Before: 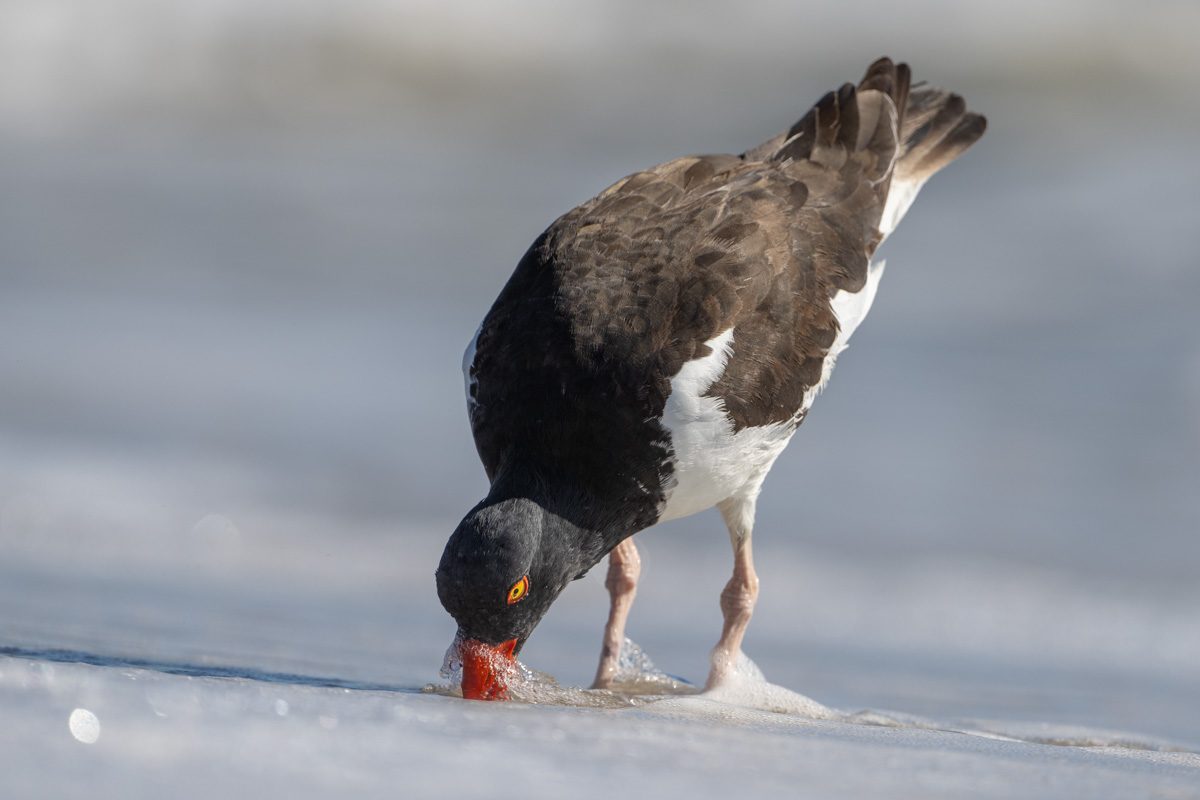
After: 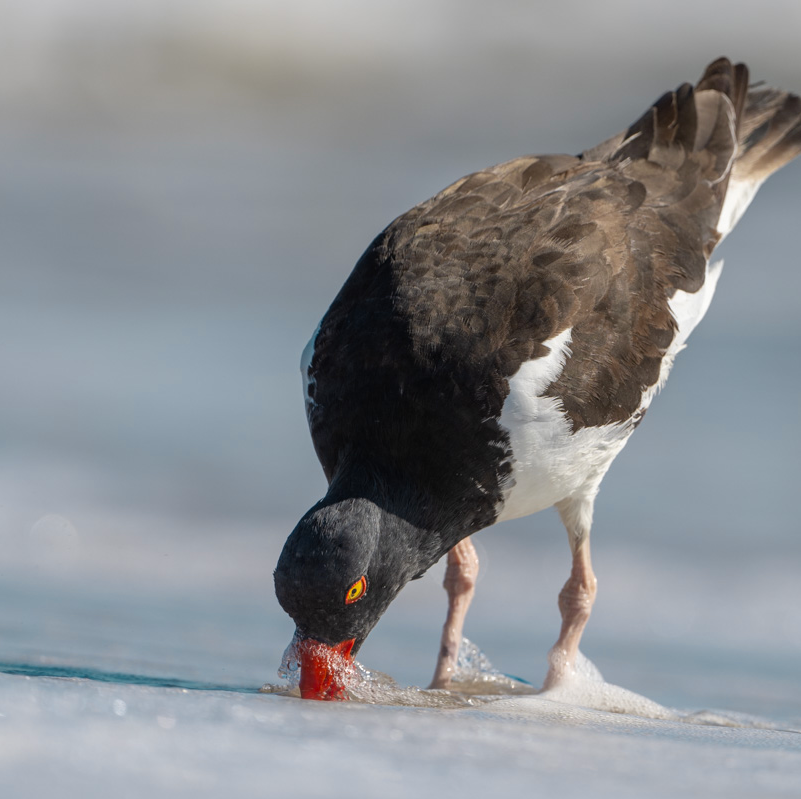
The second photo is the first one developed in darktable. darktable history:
crop and rotate: left 13.518%, right 19.676%
color zones: curves: ch0 [(0.254, 0.492) (0.724, 0.62)]; ch1 [(0.25, 0.528) (0.719, 0.796)]; ch2 [(0, 0.472) (0.25, 0.5) (0.73, 0.184)]
